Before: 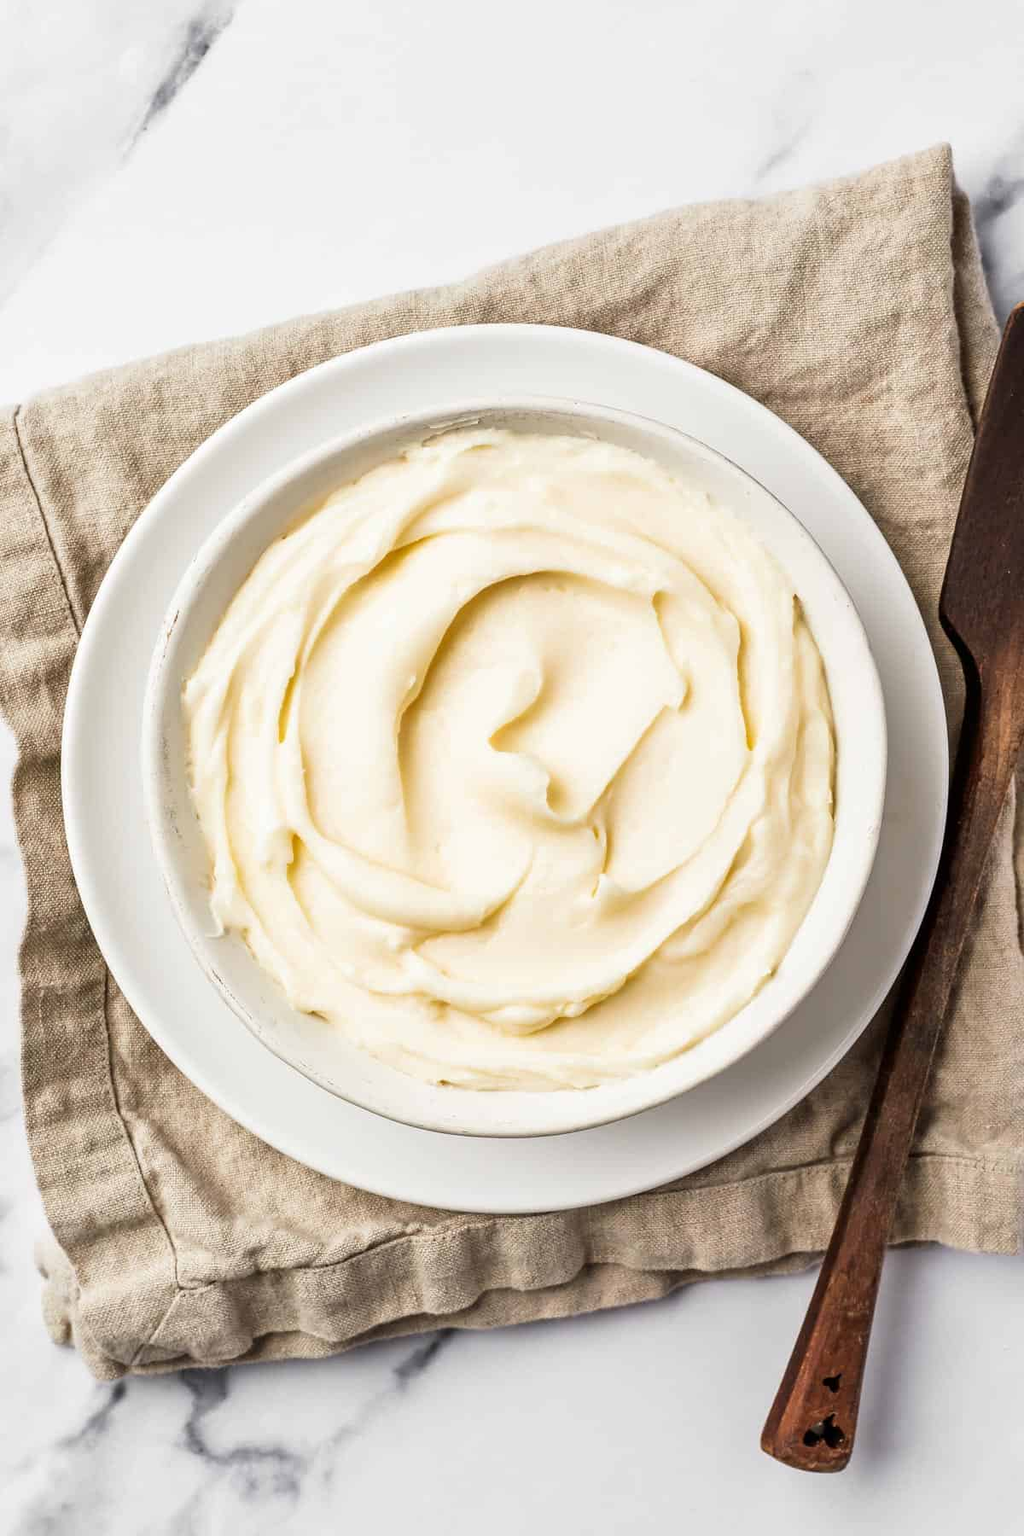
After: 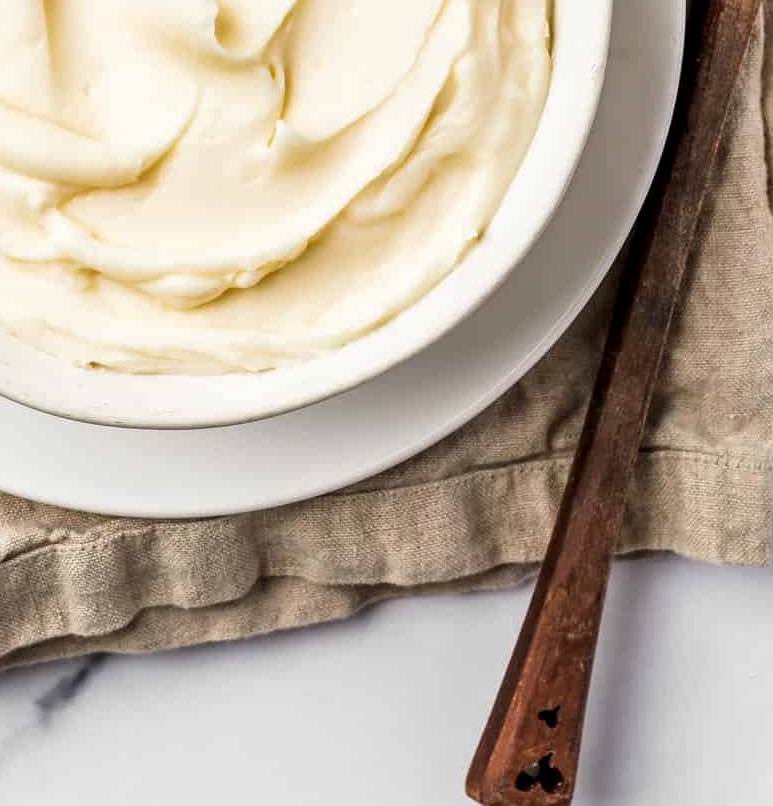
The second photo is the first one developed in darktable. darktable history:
local contrast: highlights 100%, shadows 100%, detail 120%, midtone range 0.2
crop and rotate: left 35.509%, top 50.238%, bottom 4.934%
